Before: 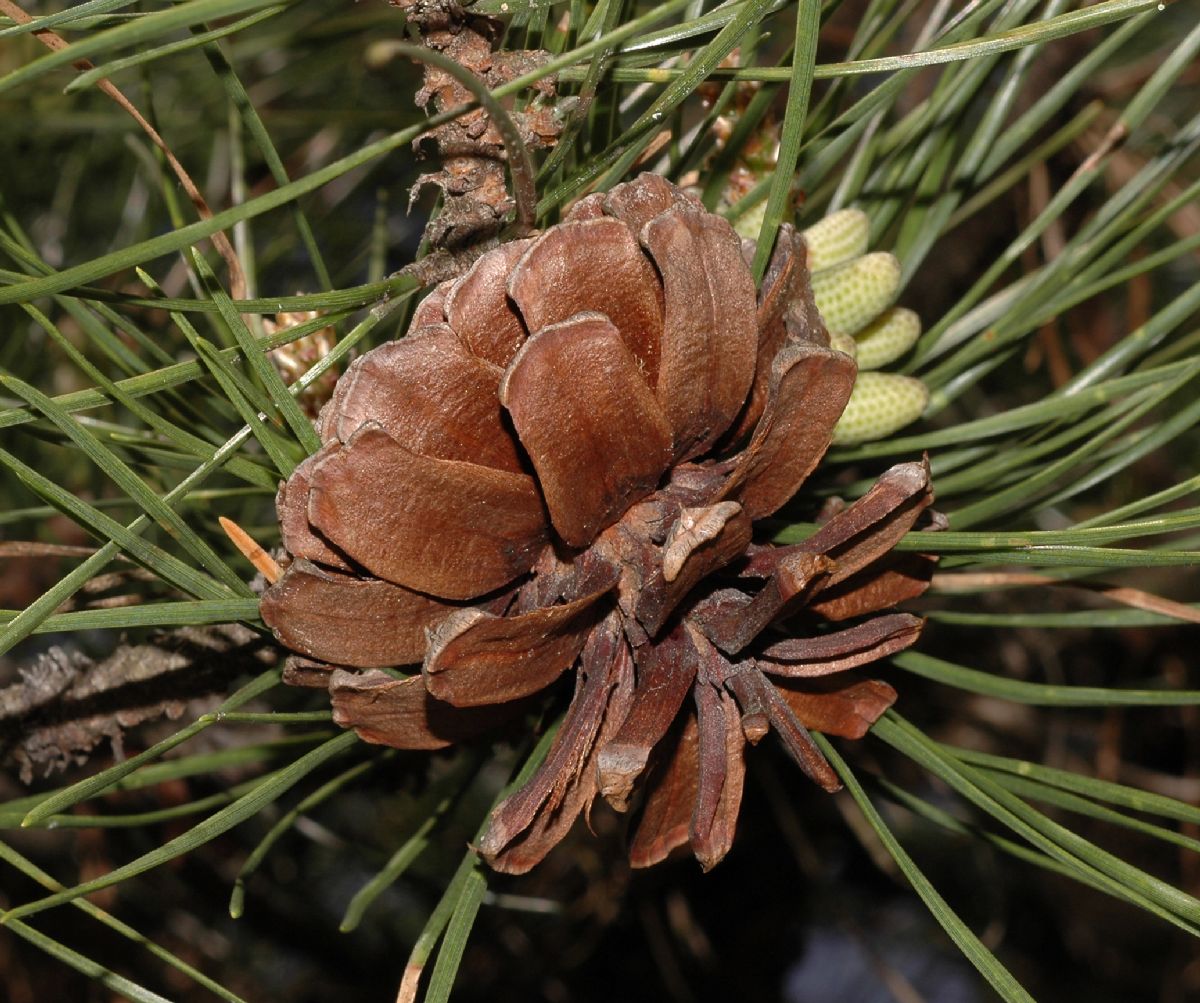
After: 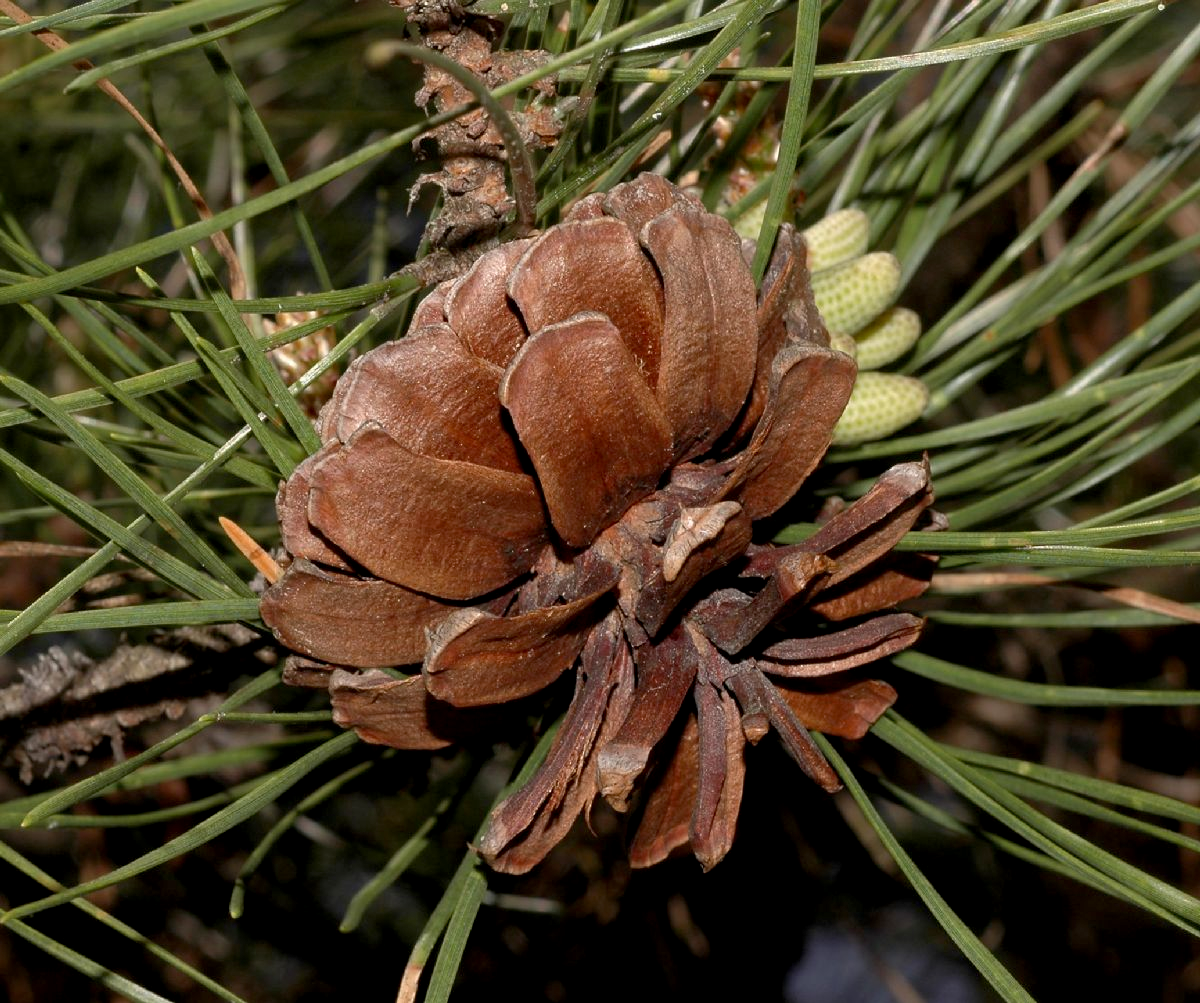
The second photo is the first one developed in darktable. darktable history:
exposure: black level correction 0.005, exposure 0.004 EV, compensate exposure bias true, compensate highlight preservation false
